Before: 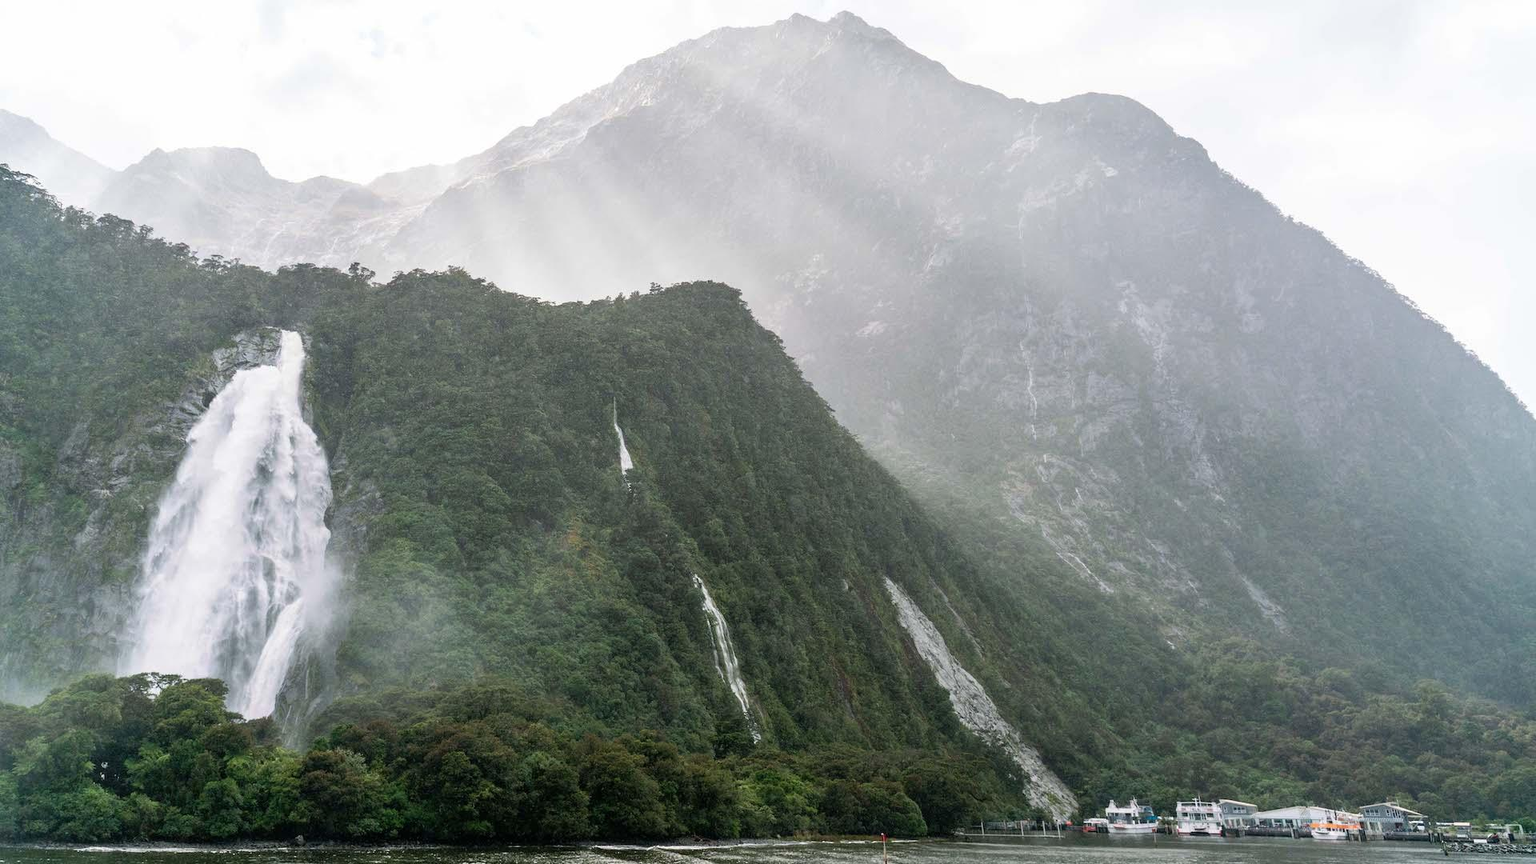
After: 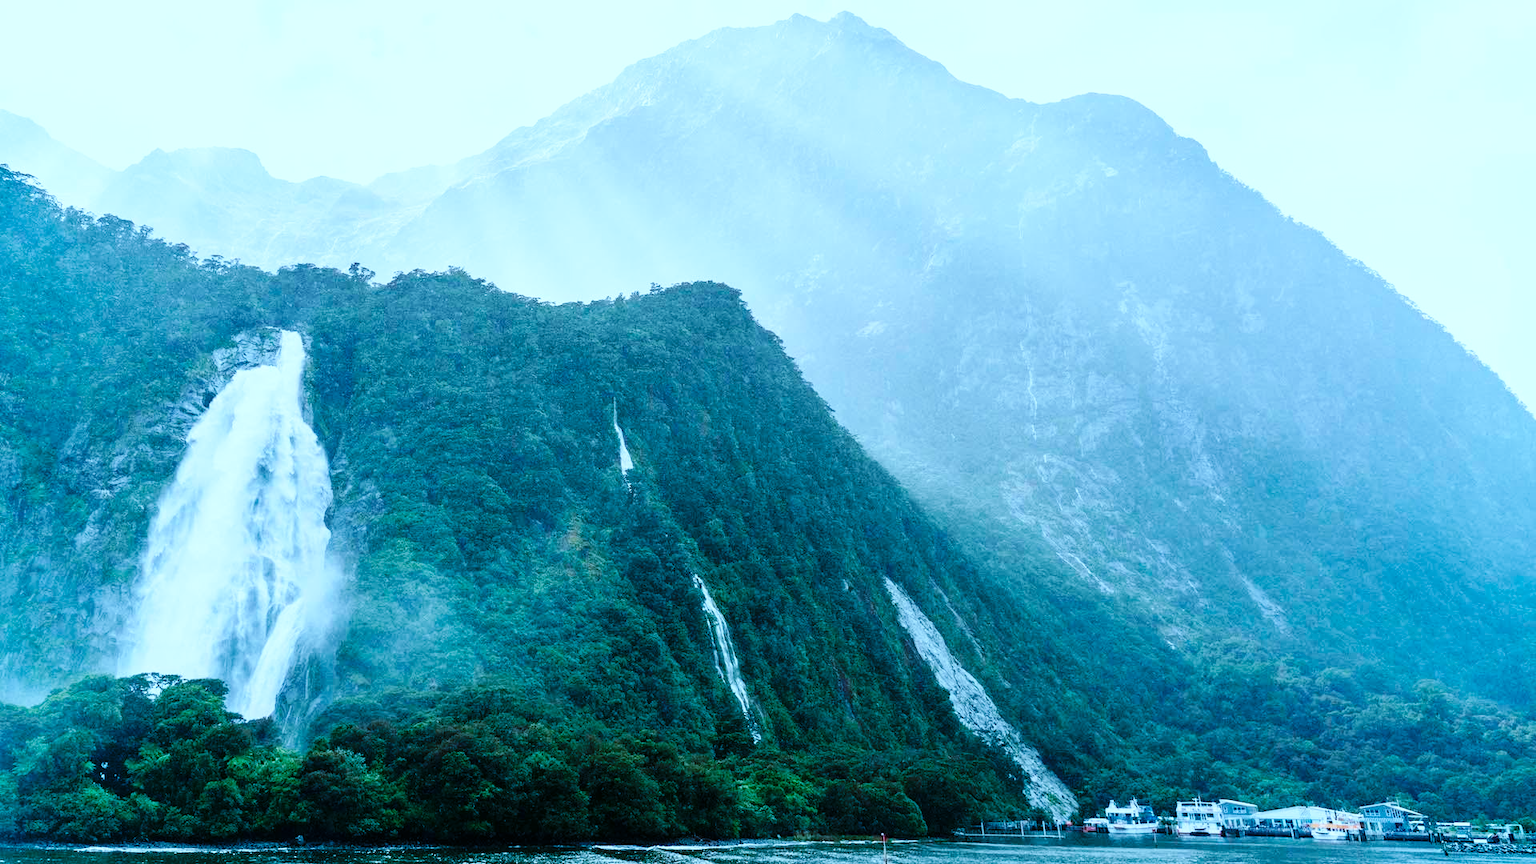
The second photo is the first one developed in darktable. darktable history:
color calibration: illuminant custom, x 0.434, y 0.394, temperature 3055.02 K
base curve: curves: ch0 [(0, 0) (0.036, 0.025) (0.121, 0.166) (0.206, 0.329) (0.605, 0.79) (1, 1)], preserve colors none
